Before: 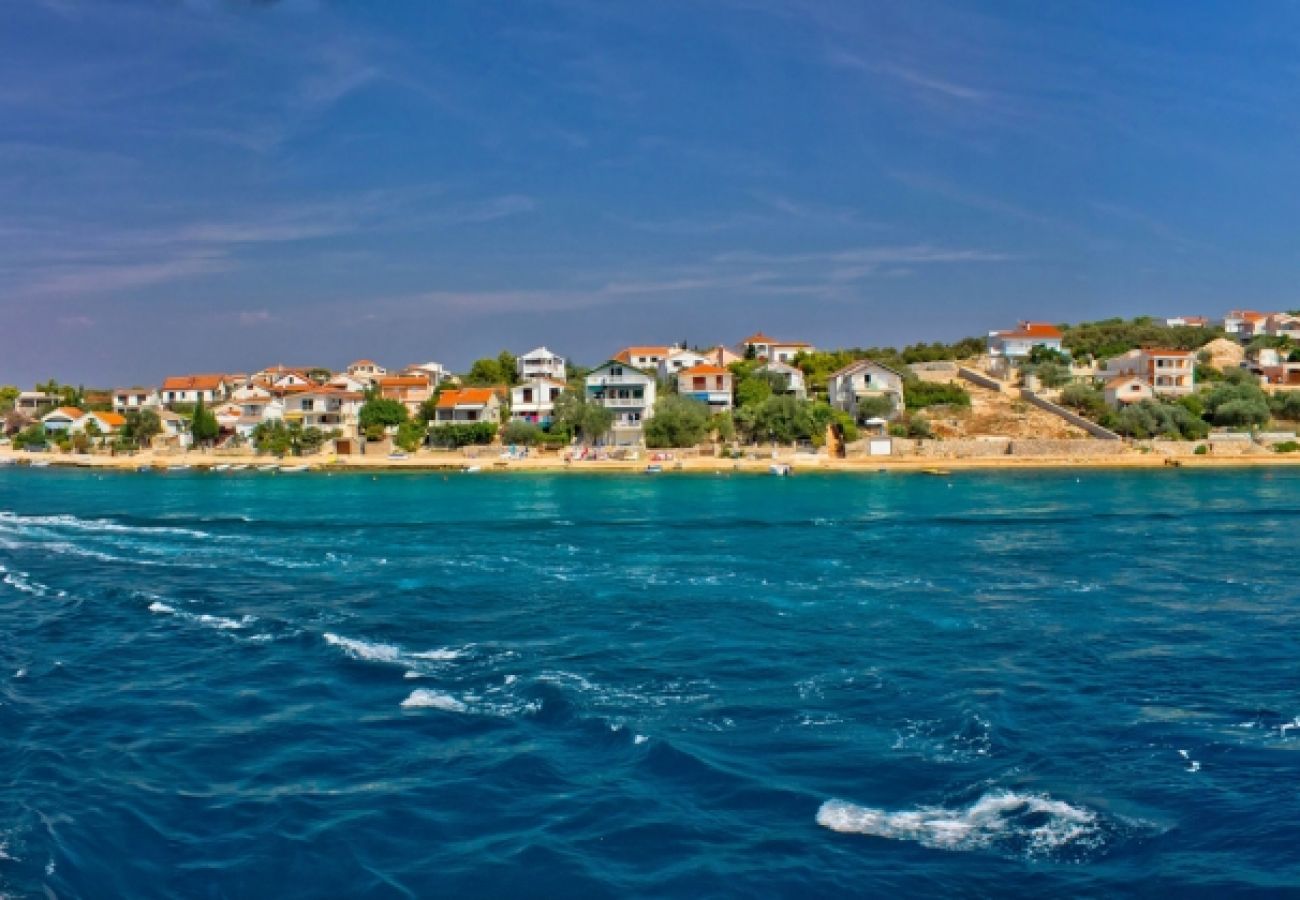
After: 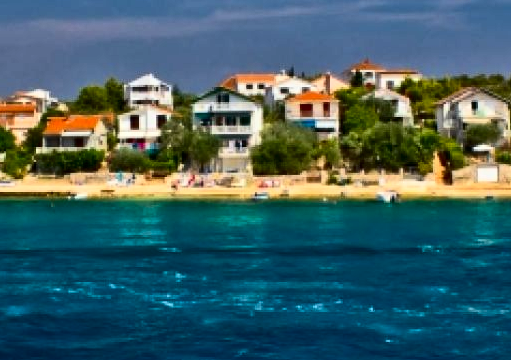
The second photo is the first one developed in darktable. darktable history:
contrast brightness saturation: contrast 0.313, brightness -0.067, saturation 0.165
crop: left 30.247%, top 30.352%, right 30.147%, bottom 29.642%
base curve: curves: ch0 [(0, 0) (0.303, 0.277) (1, 1)], preserve colors none
